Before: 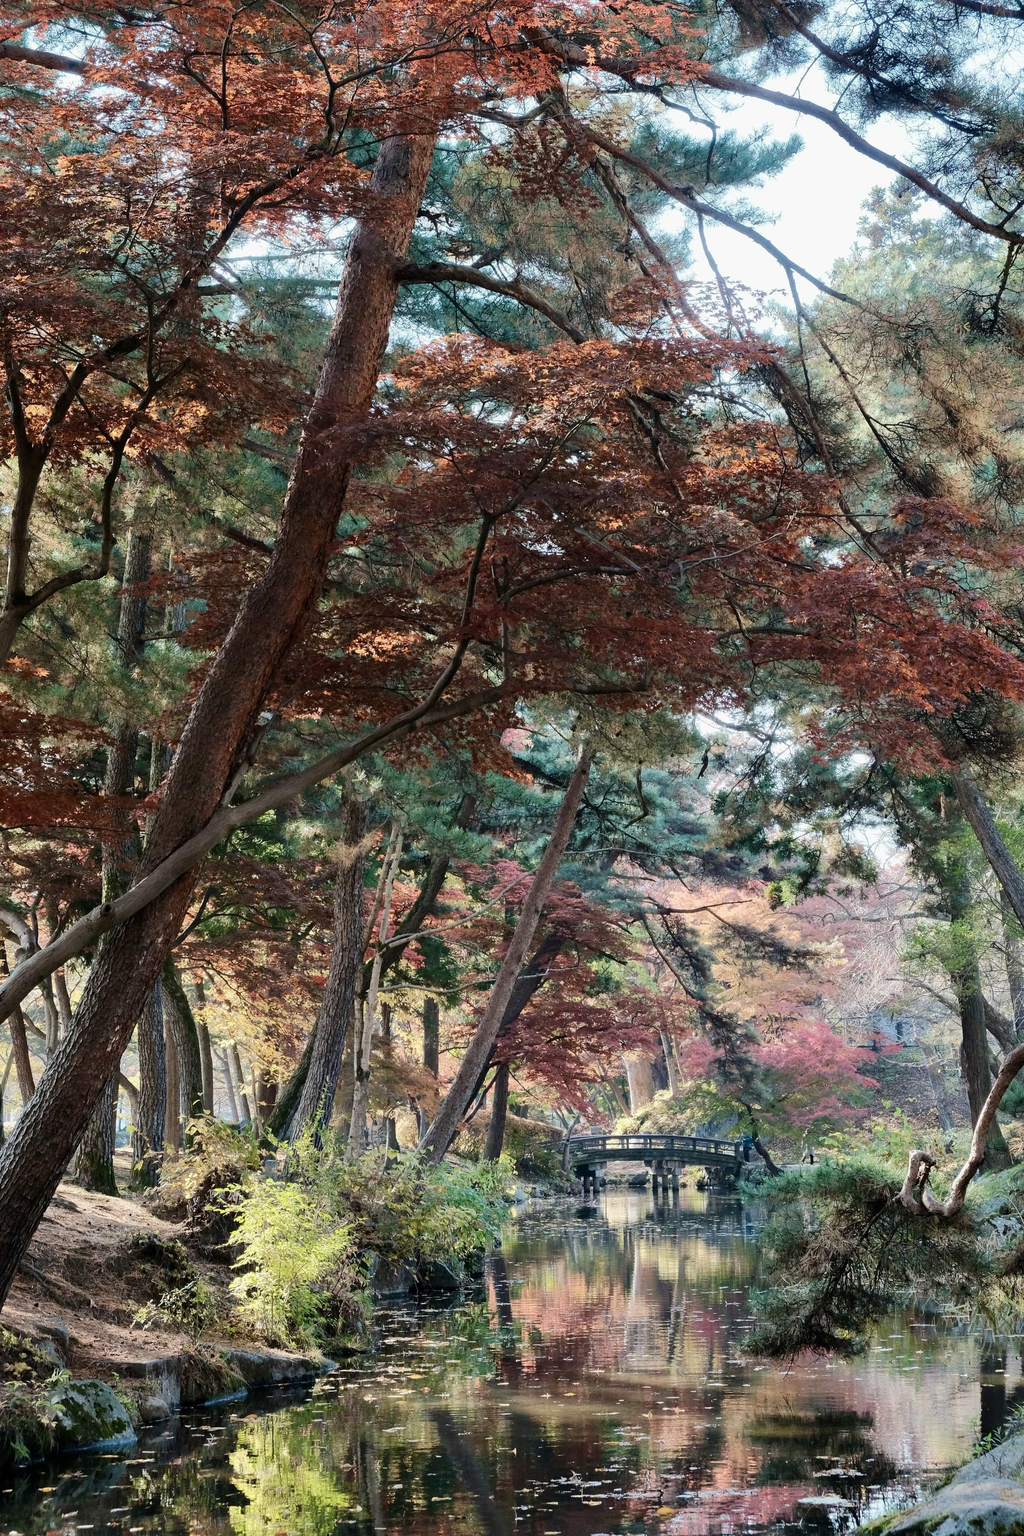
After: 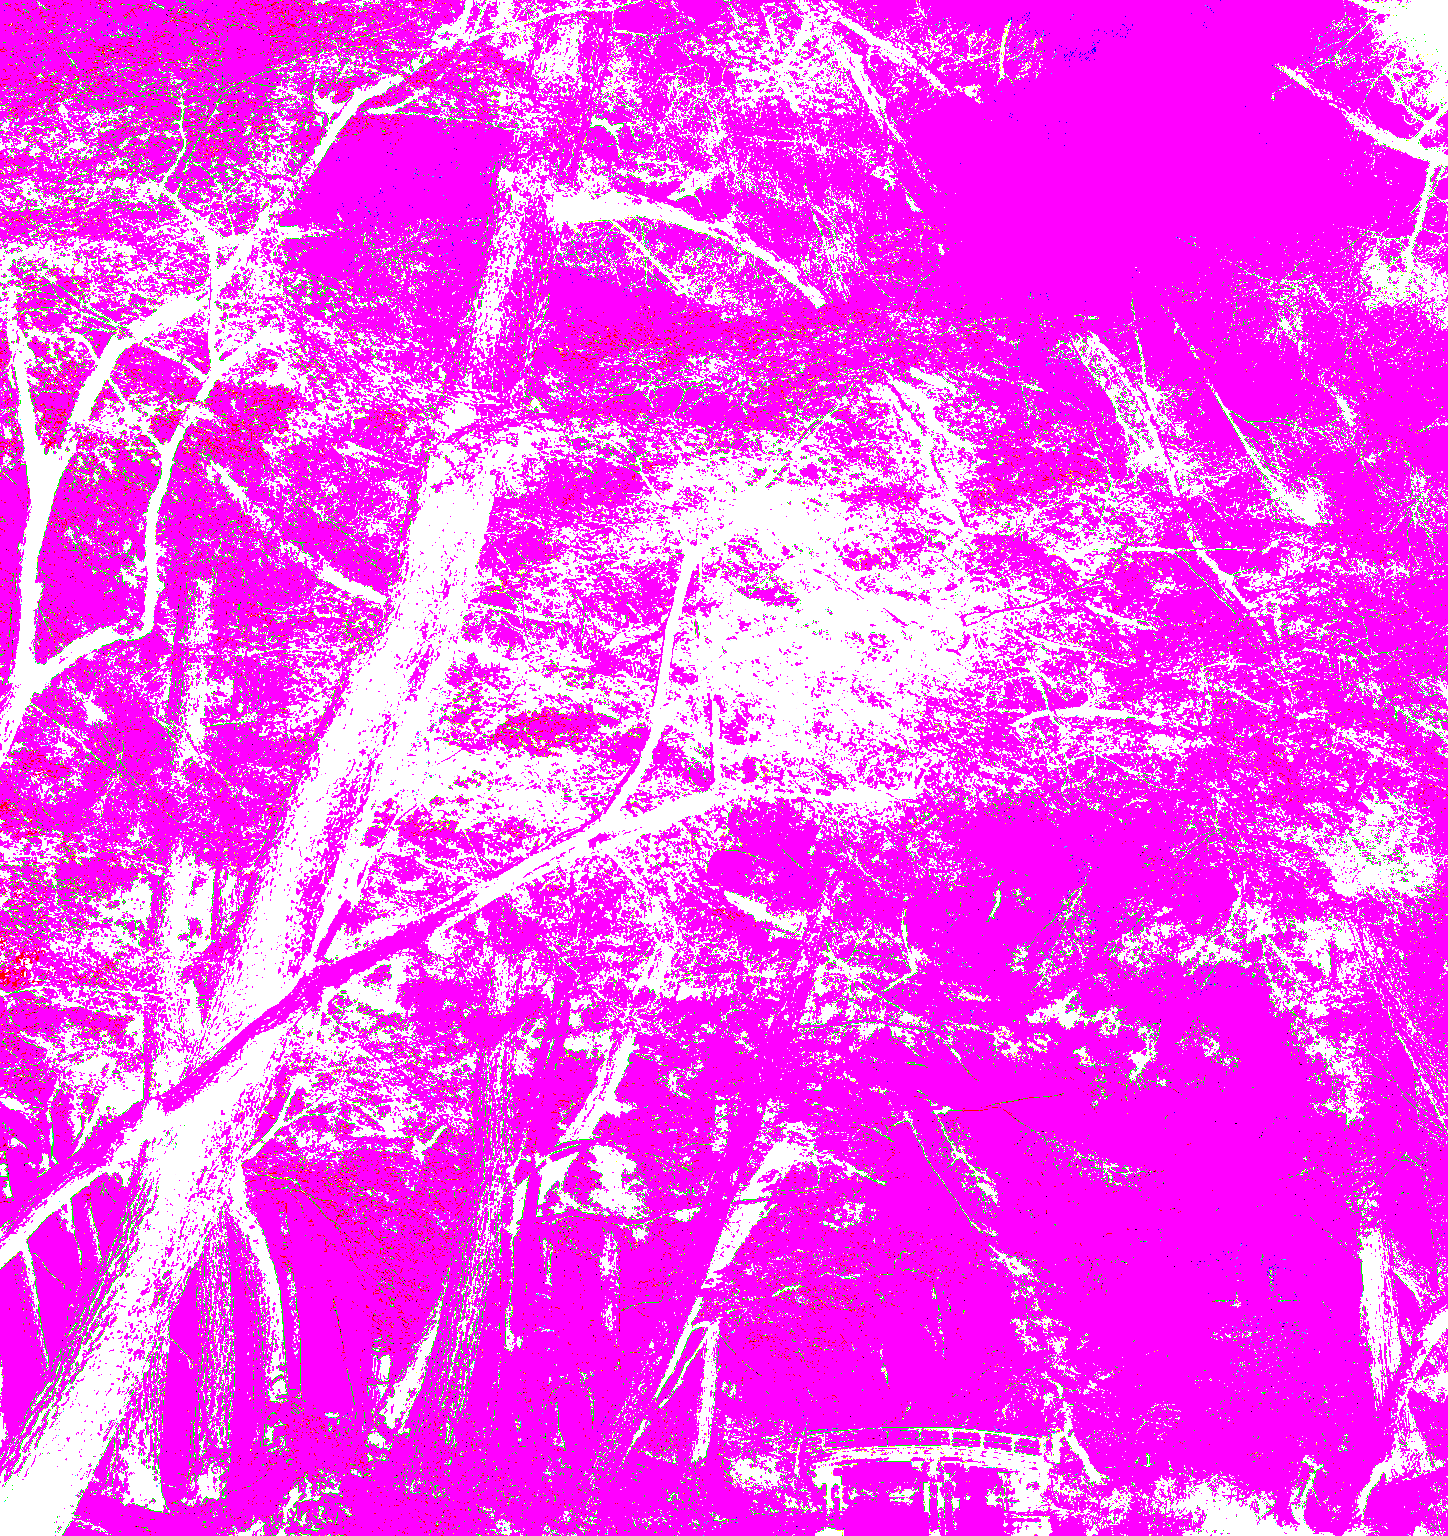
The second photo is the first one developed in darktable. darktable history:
crop and rotate: top 8.293%, bottom 20.996%
sharpen: on, module defaults
rgb levels: levels [[0.027, 0.429, 0.996], [0, 0.5, 1], [0, 0.5, 1]]
levels: levels [0, 0.492, 0.984]
local contrast: highlights 61%, detail 143%, midtone range 0.428
shadows and highlights: shadows -54.3, highlights 86.09, soften with gaussian
white balance: red 8, blue 8
